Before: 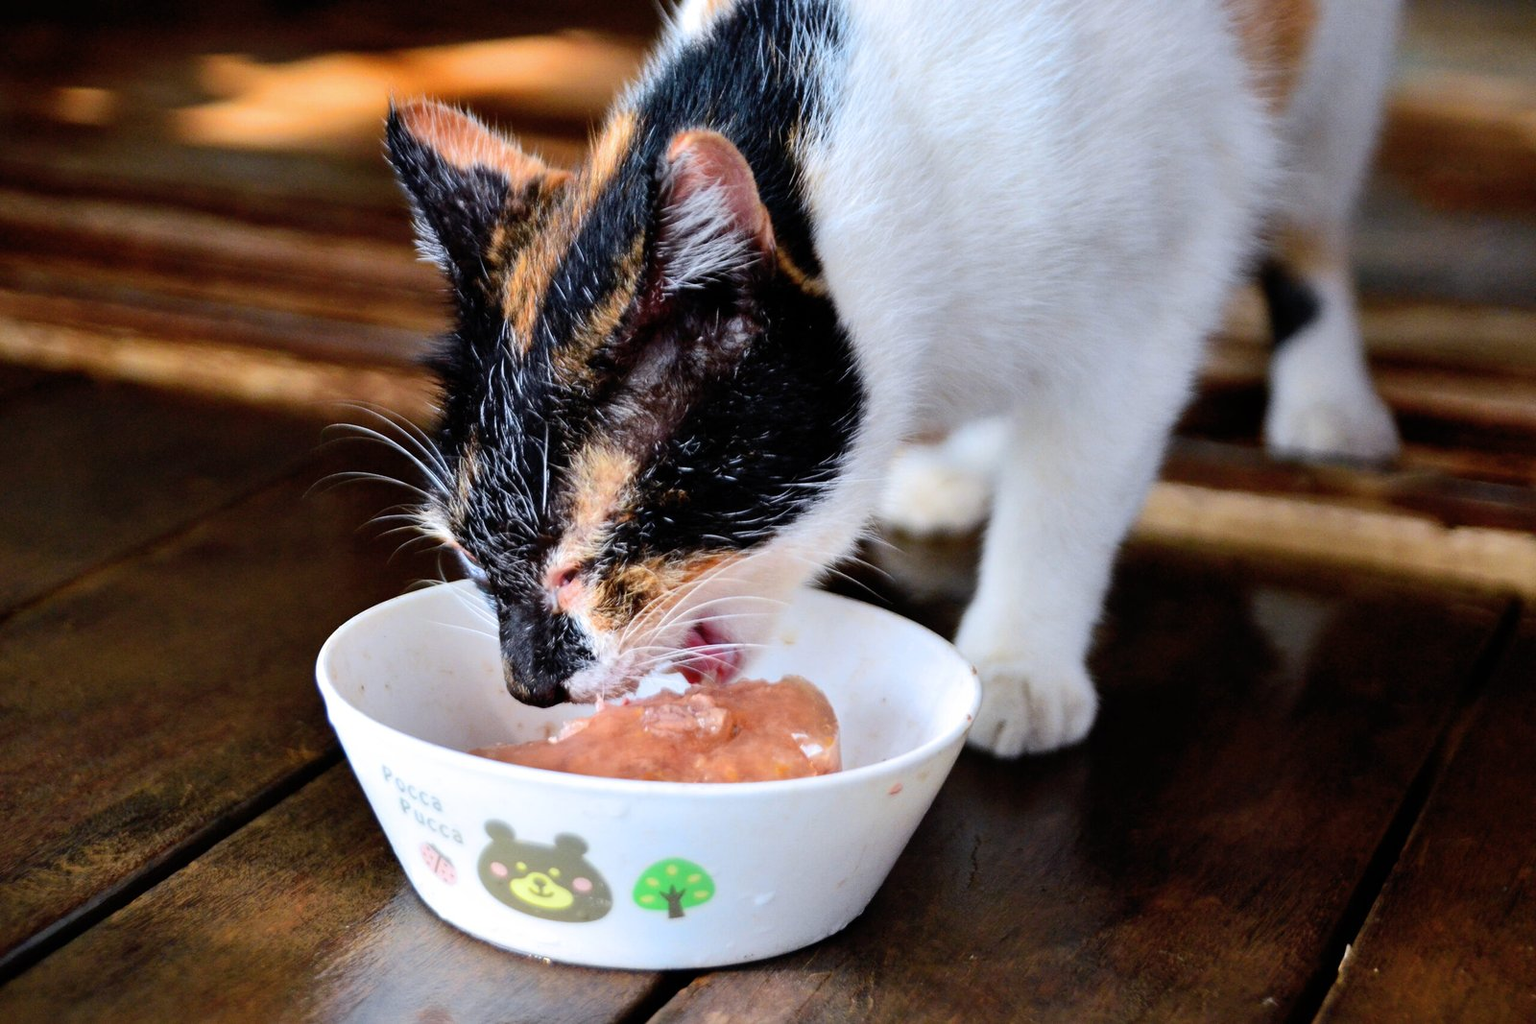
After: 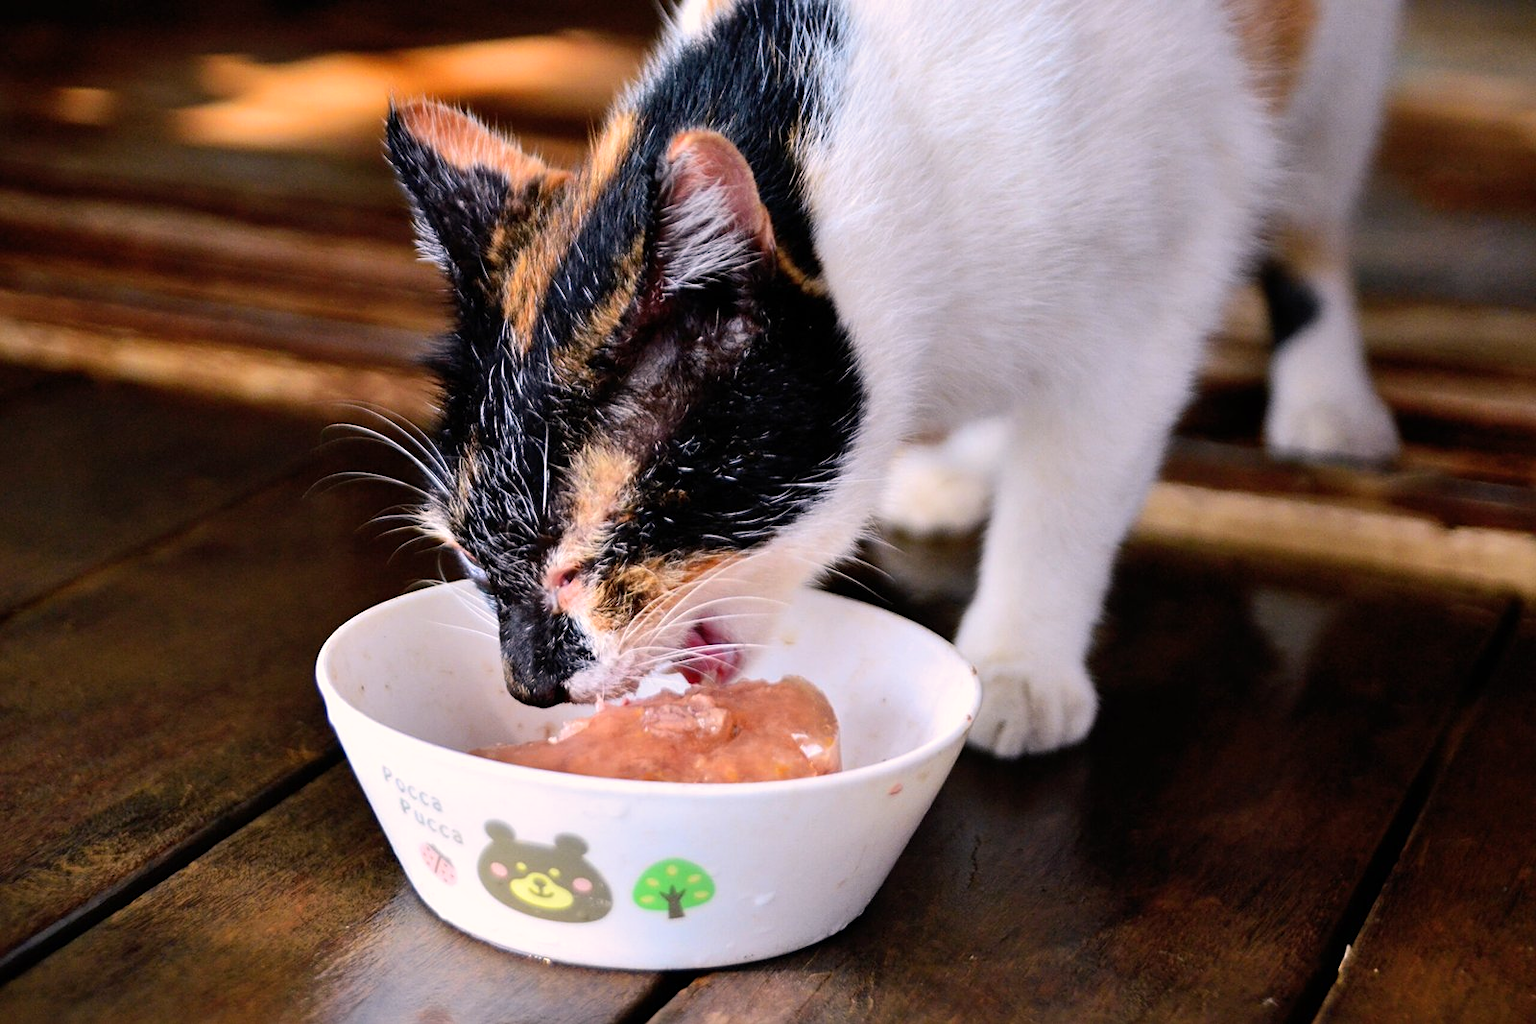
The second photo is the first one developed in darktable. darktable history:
color correction: highlights a* 7.34, highlights b* 4.37
sharpen: amount 0.2
